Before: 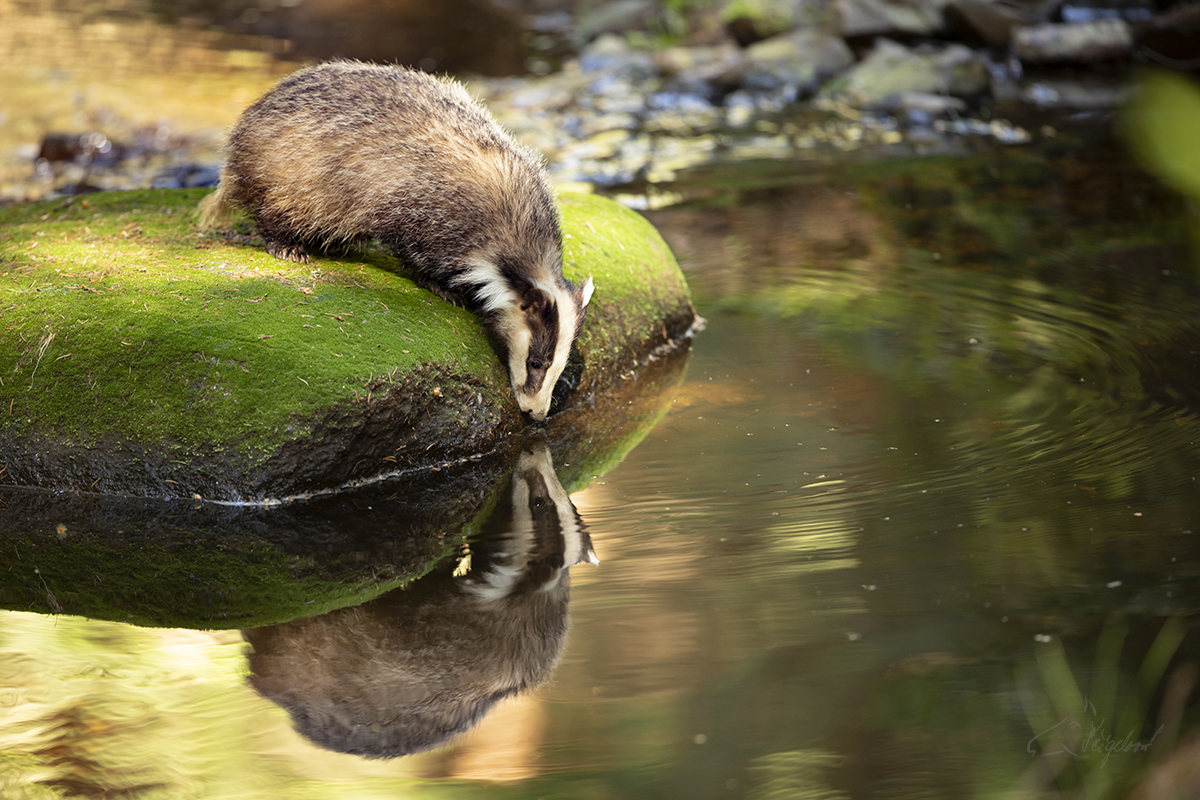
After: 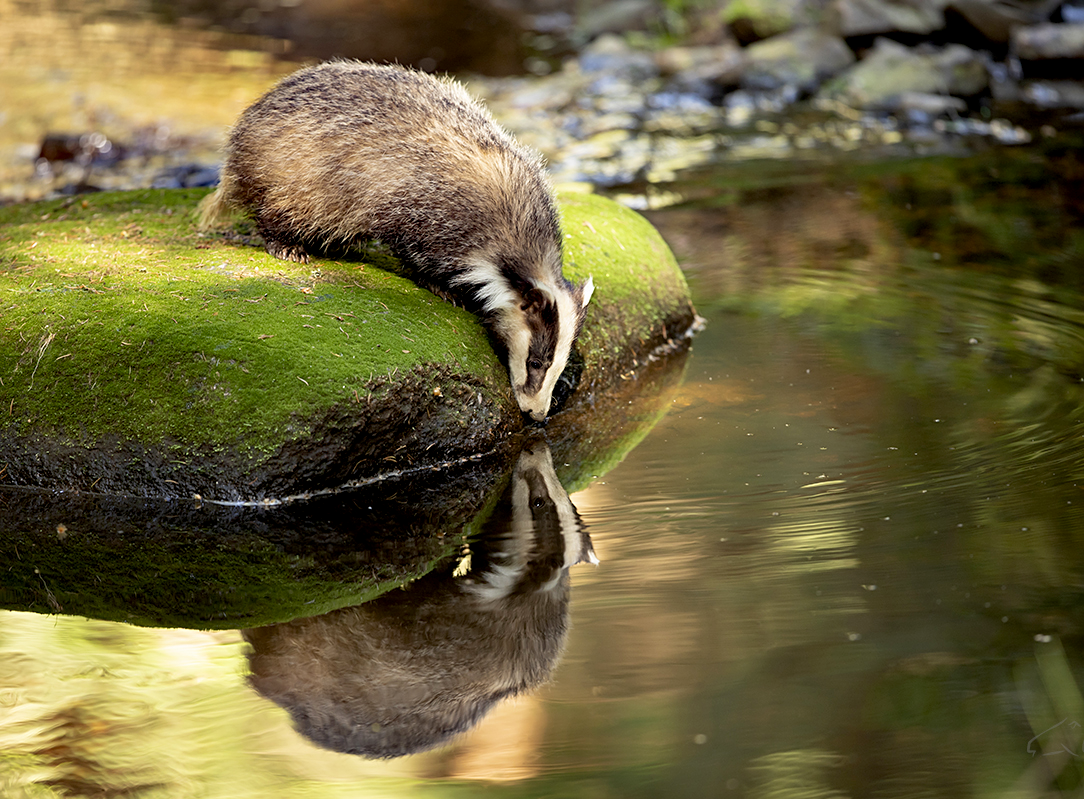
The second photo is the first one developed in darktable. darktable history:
exposure: black level correction 0.009, compensate highlight preservation false
crop: right 9.512%, bottom 0.031%
sharpen: amount 0.215
